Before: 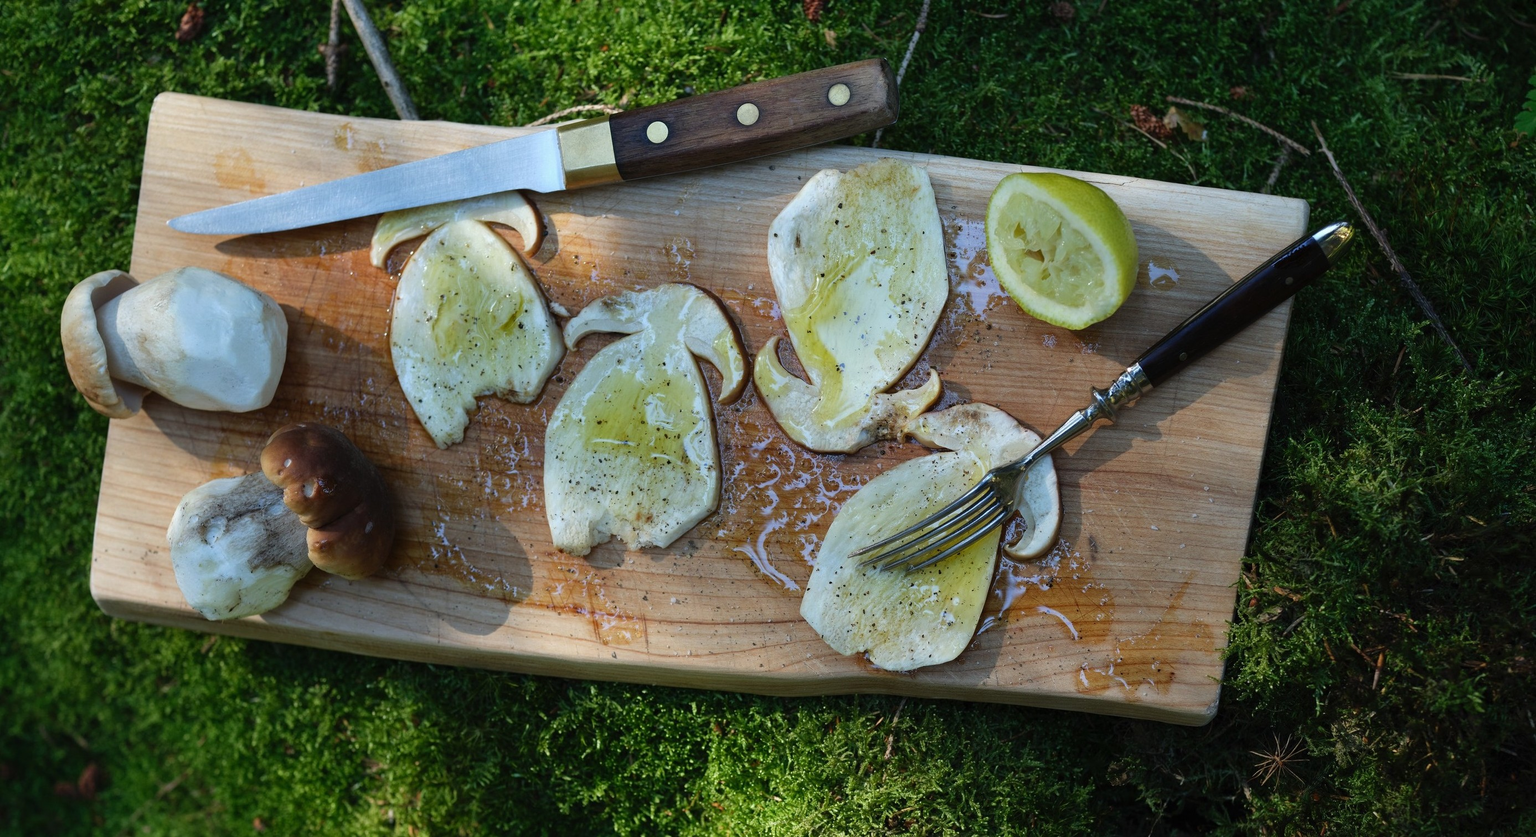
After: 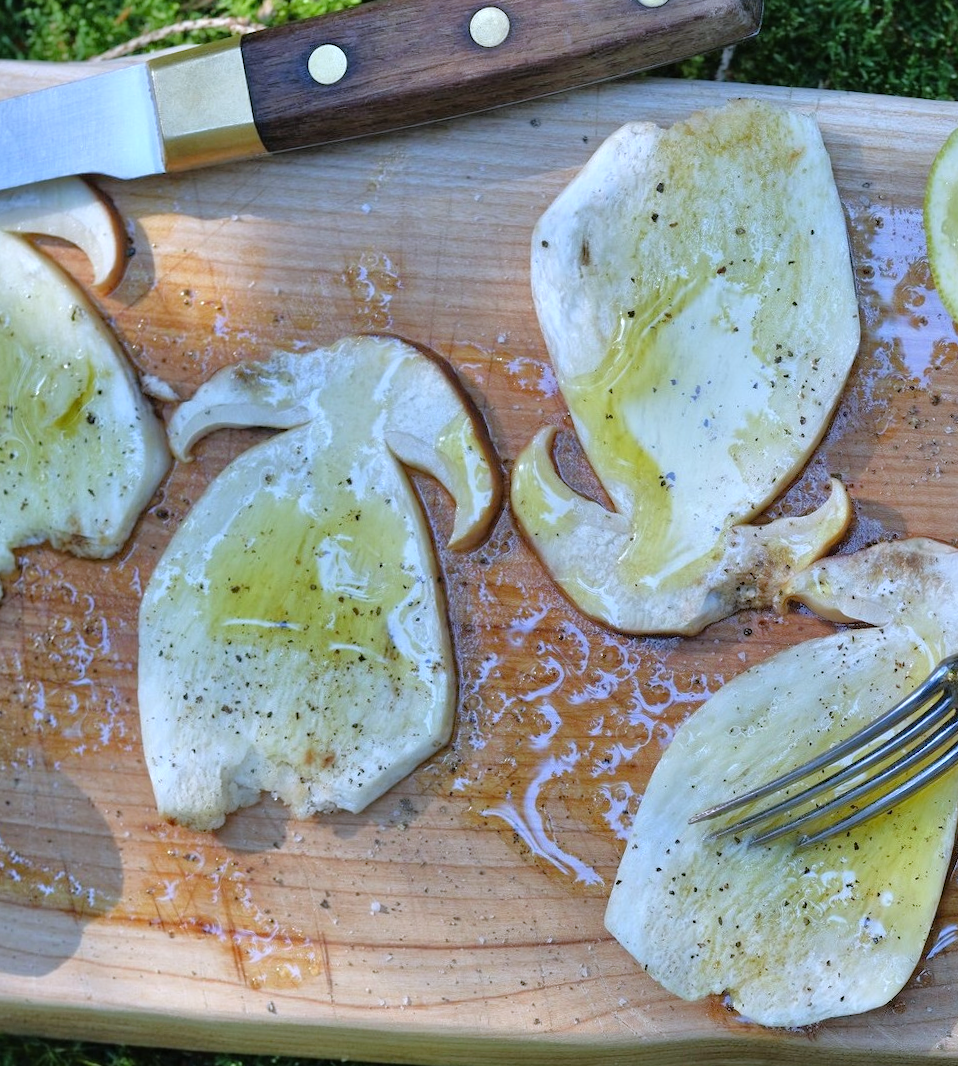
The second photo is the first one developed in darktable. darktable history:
crop and rotate: left 29.476%, top 10.214%, right 35.32%, bottom 17.333%
tone equalizer: -7 EV 0.15 EV, -6 EV 0.6 EV, -5 EV 1.15 EV, -4 EV 1.33 EV, -3 EV 1.15 EV, -2 EV 0.6 EV, -1 EV 0.15 EV, mask exposure compensation -0.5 EV
white balance: red 0.967, blue 1.119, emerald 0.756
rotate and perspective: rotation -1.32°, lens shift (horizontal) -0.031, crop left 0.015, crop right 0.985, crop top 0.047, crop bottom 0.982
